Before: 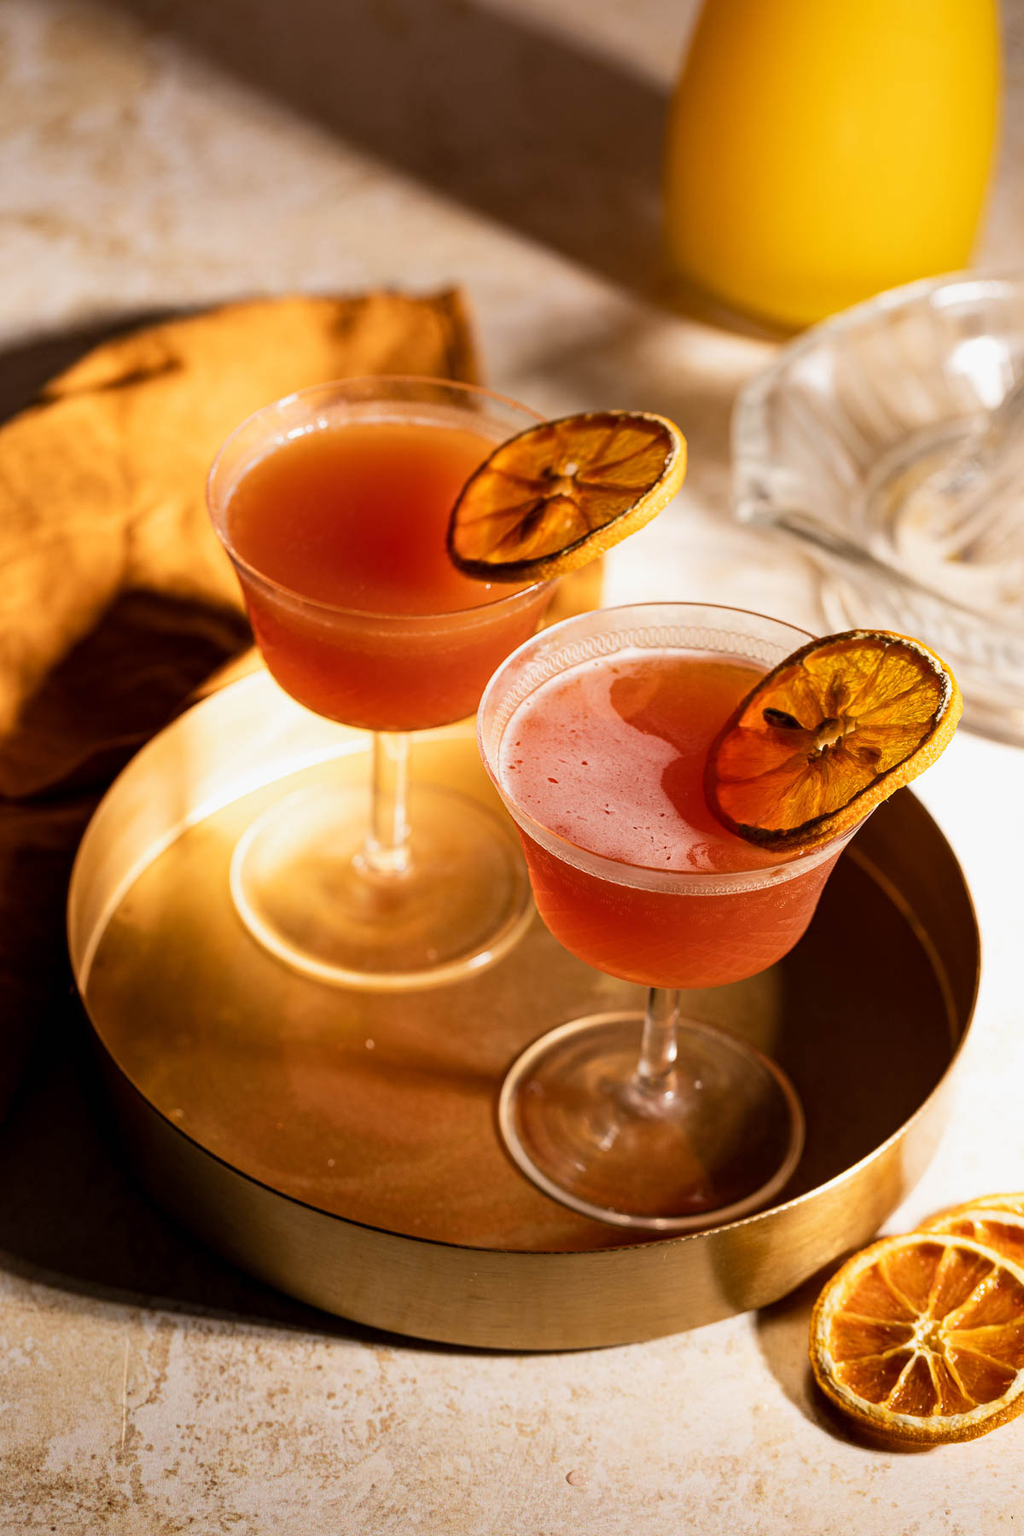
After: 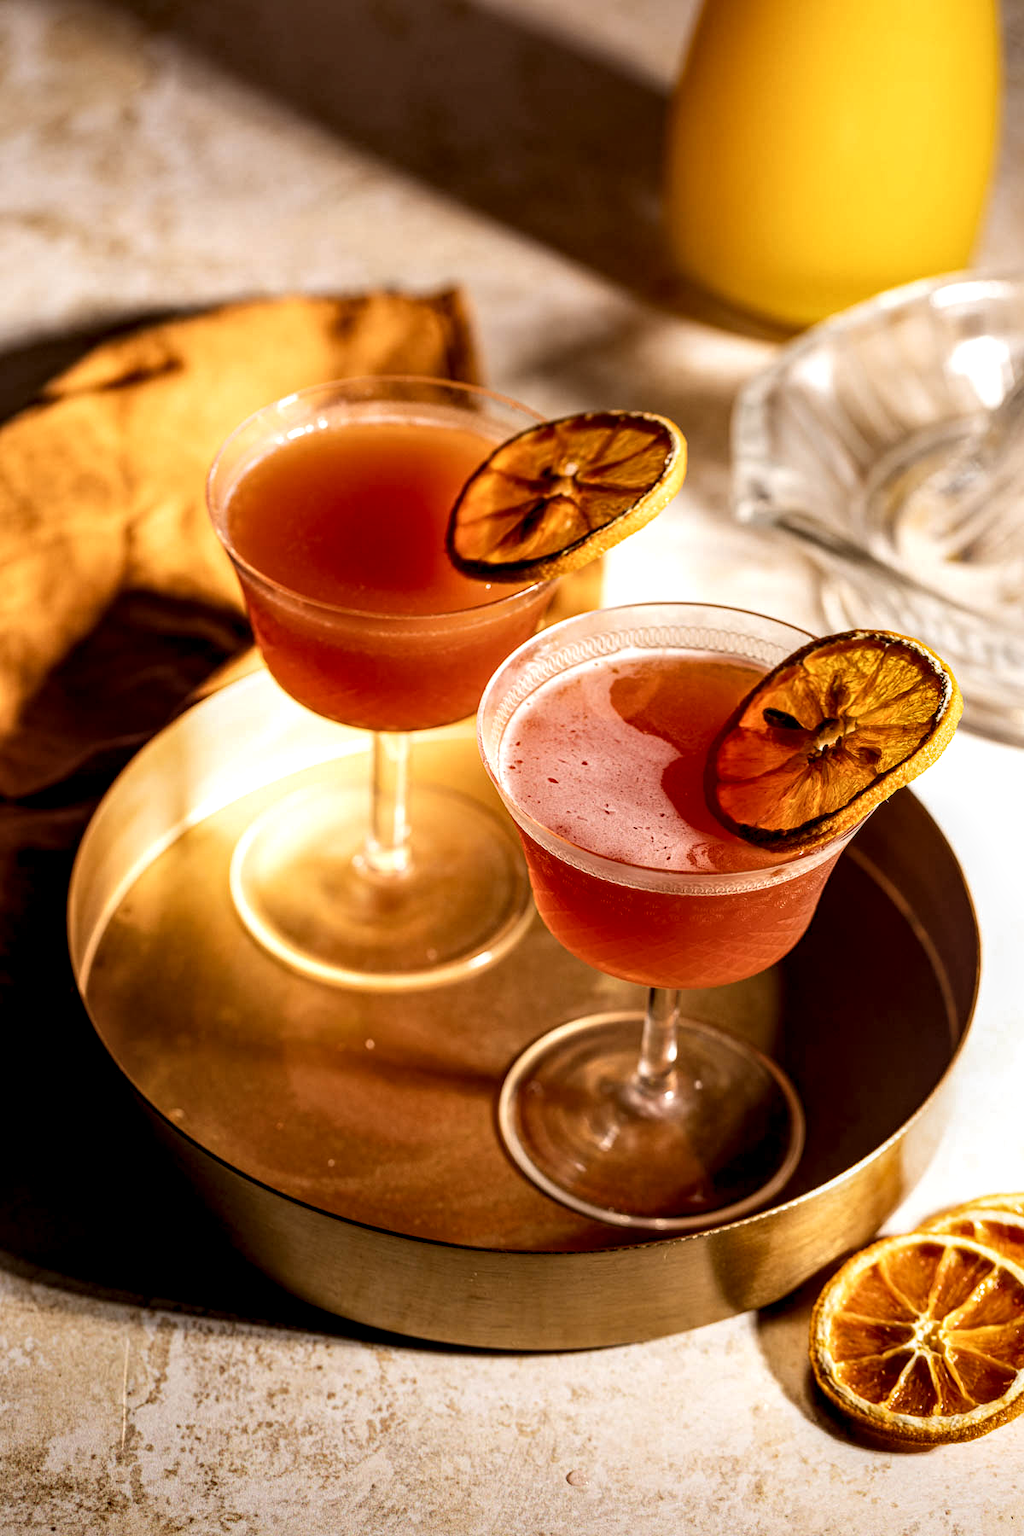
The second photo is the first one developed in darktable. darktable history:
local contrast: highlights 60%, shadows 64%, detail 160%
